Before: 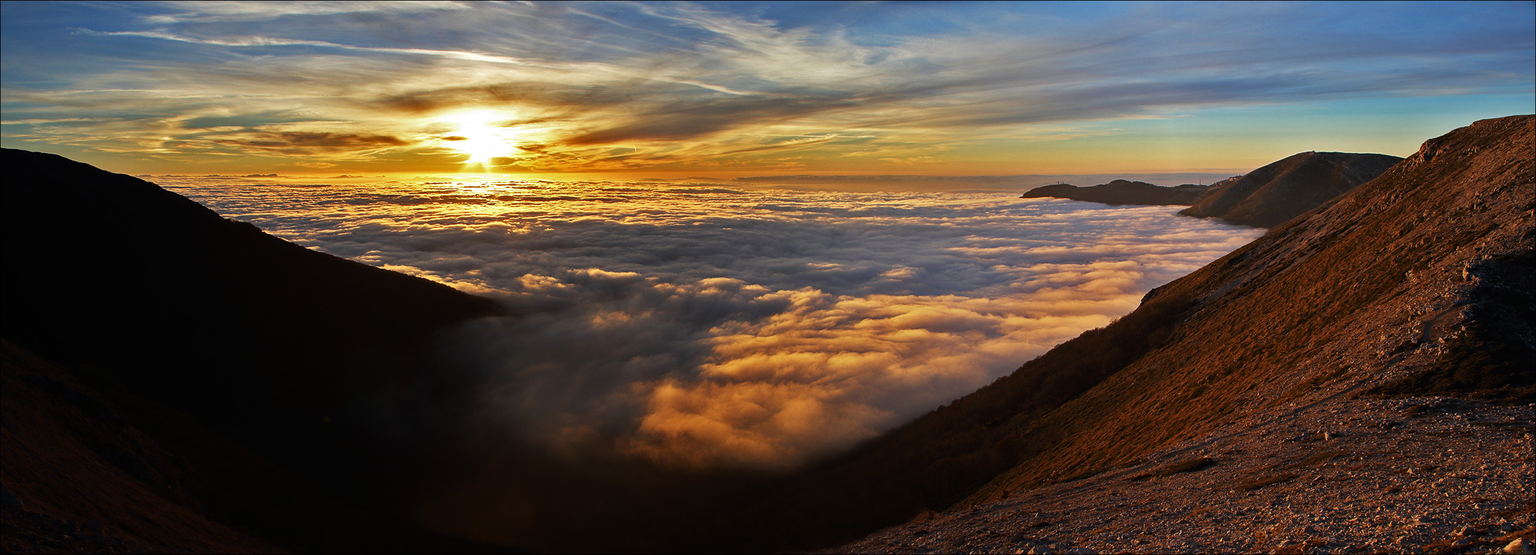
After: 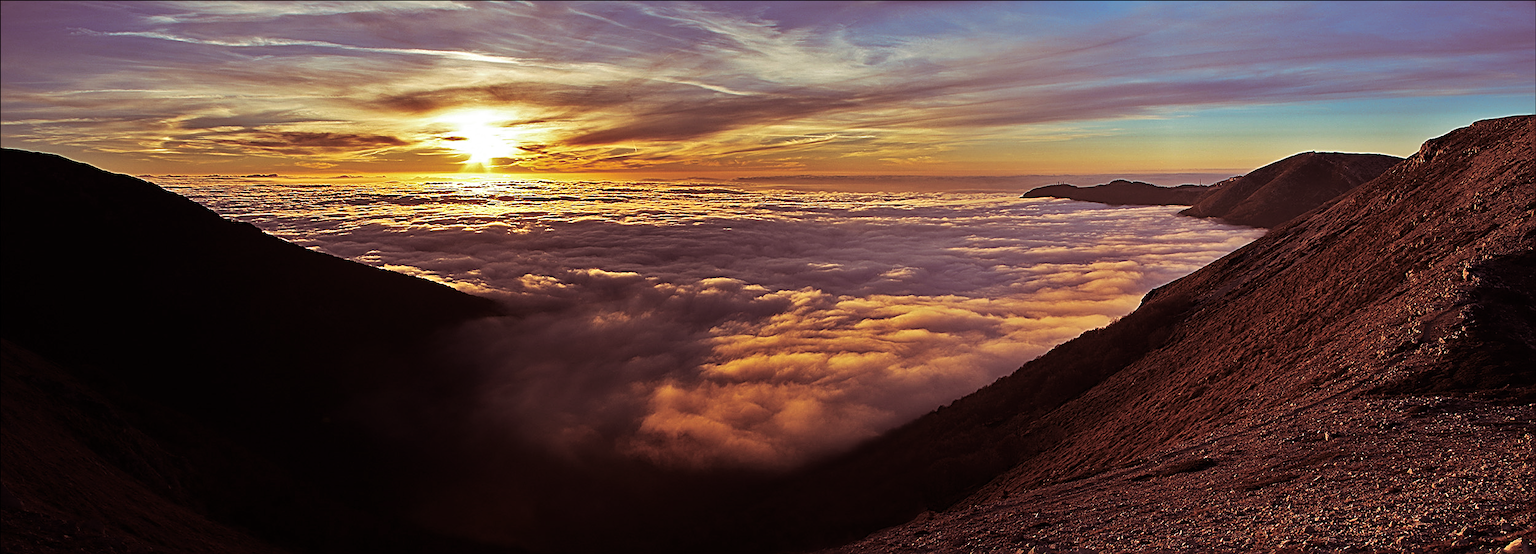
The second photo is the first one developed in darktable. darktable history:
split-toning: on, module defaults
sharpen: radius 2.584, amount 0.688
